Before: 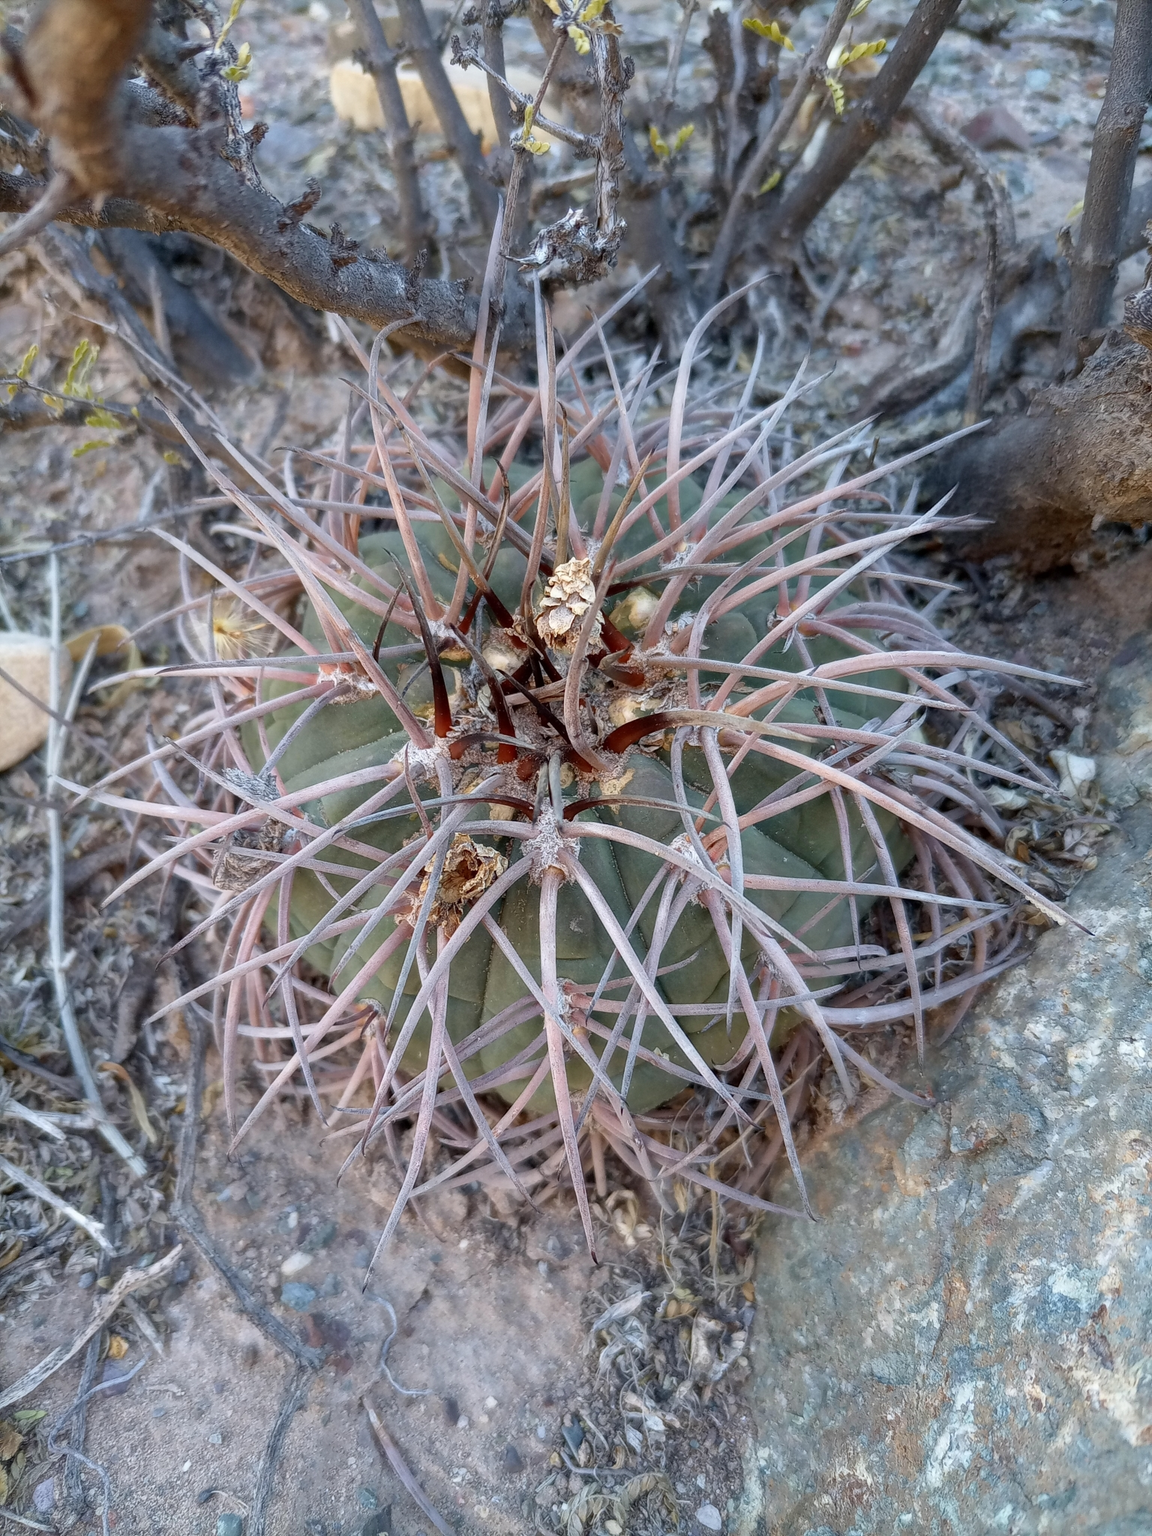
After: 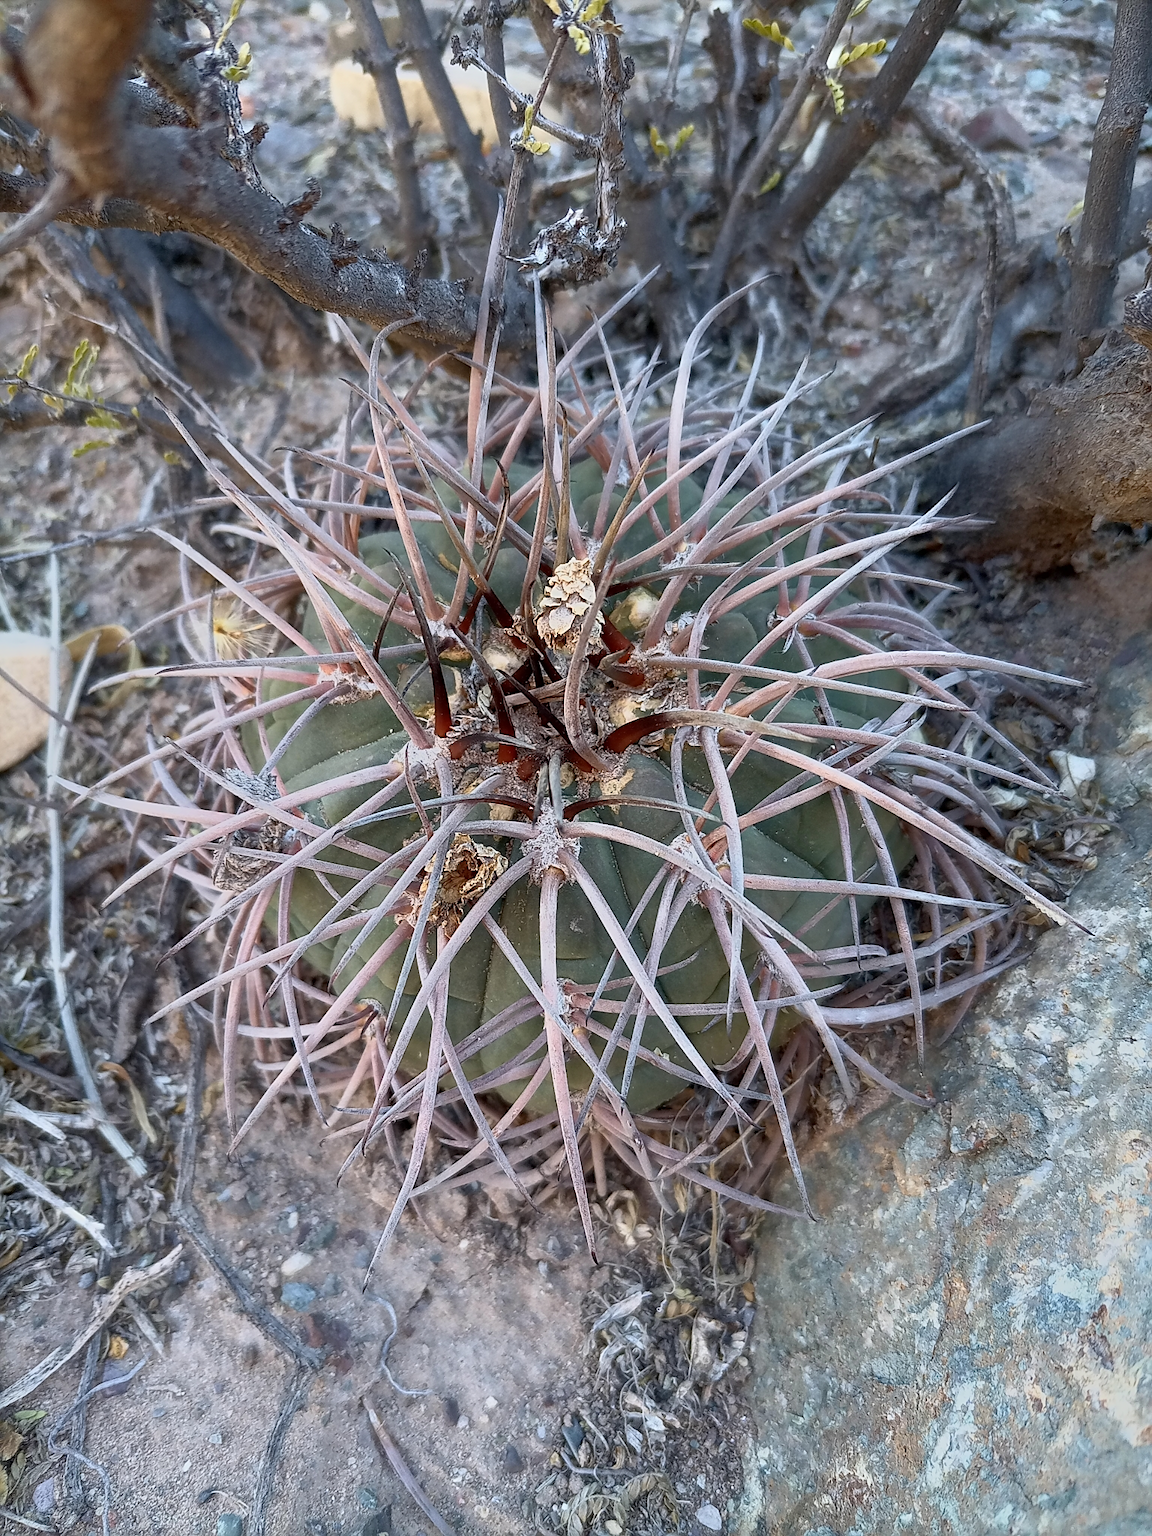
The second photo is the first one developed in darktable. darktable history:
tone equalizer: -7 EV -0.63 EV, -6 EV 1 EV, -5 EV -0.45 EV, -4 EV 0.43 EV, -3 EV 0.41 EV, -2 EV 0.15 EV, -1 EV -0.15 EV, +0 EV -0.39 EV, smoothing diameter 25%, edges refinement/feathering 10, preserve details guided filter
sharpen: on, module defaults
